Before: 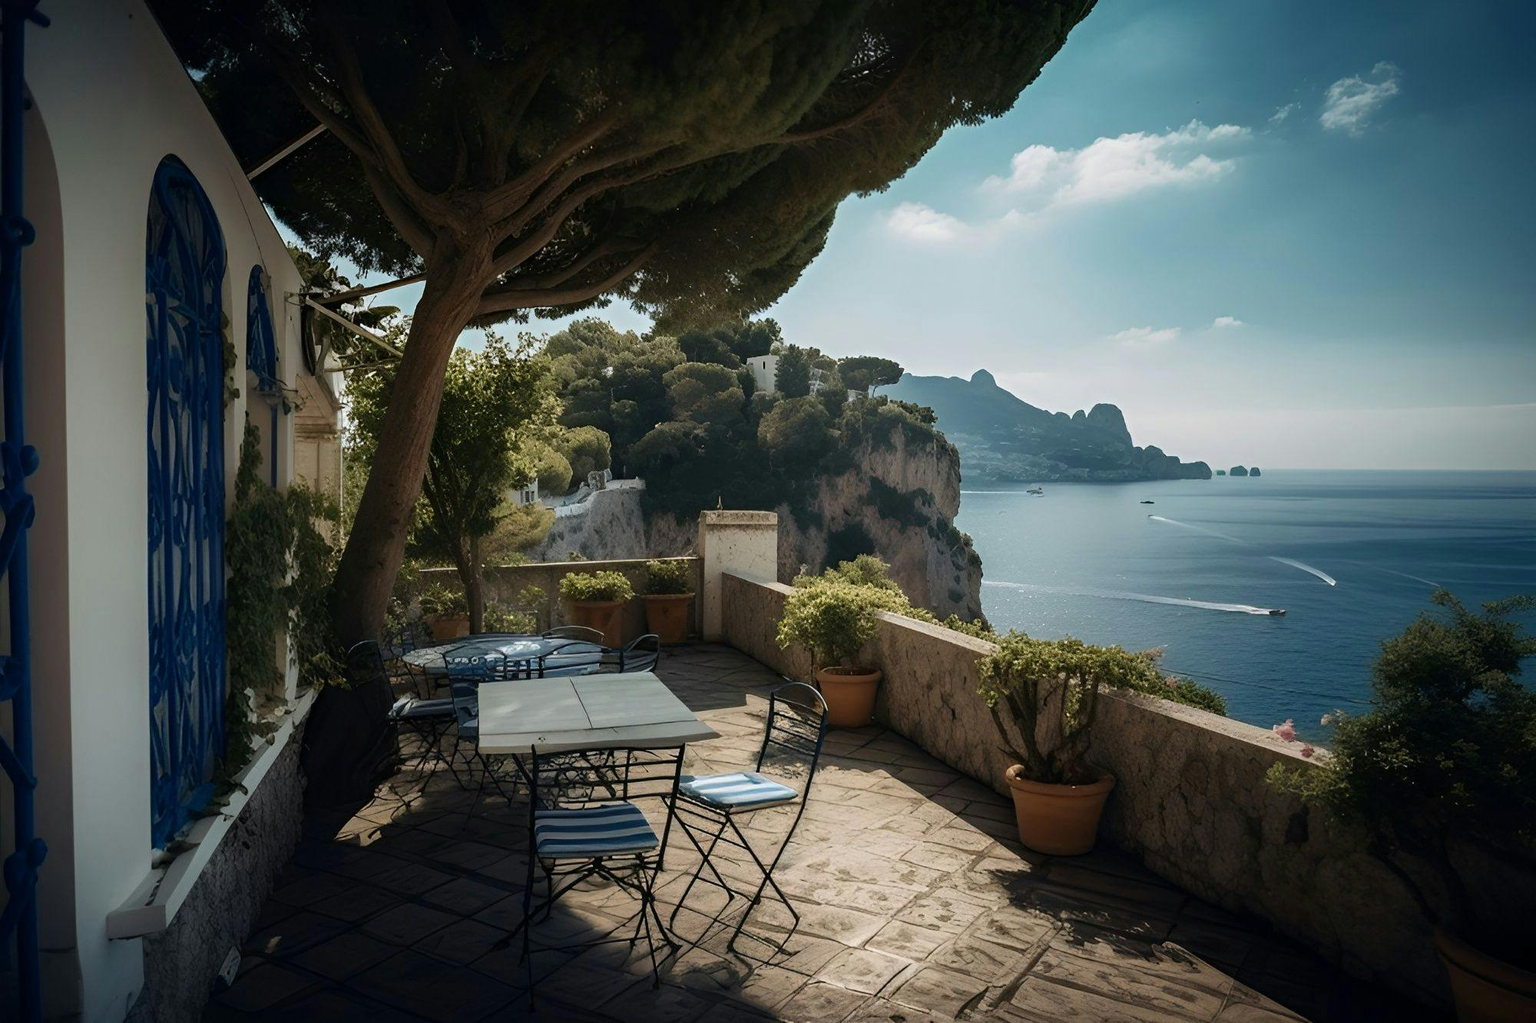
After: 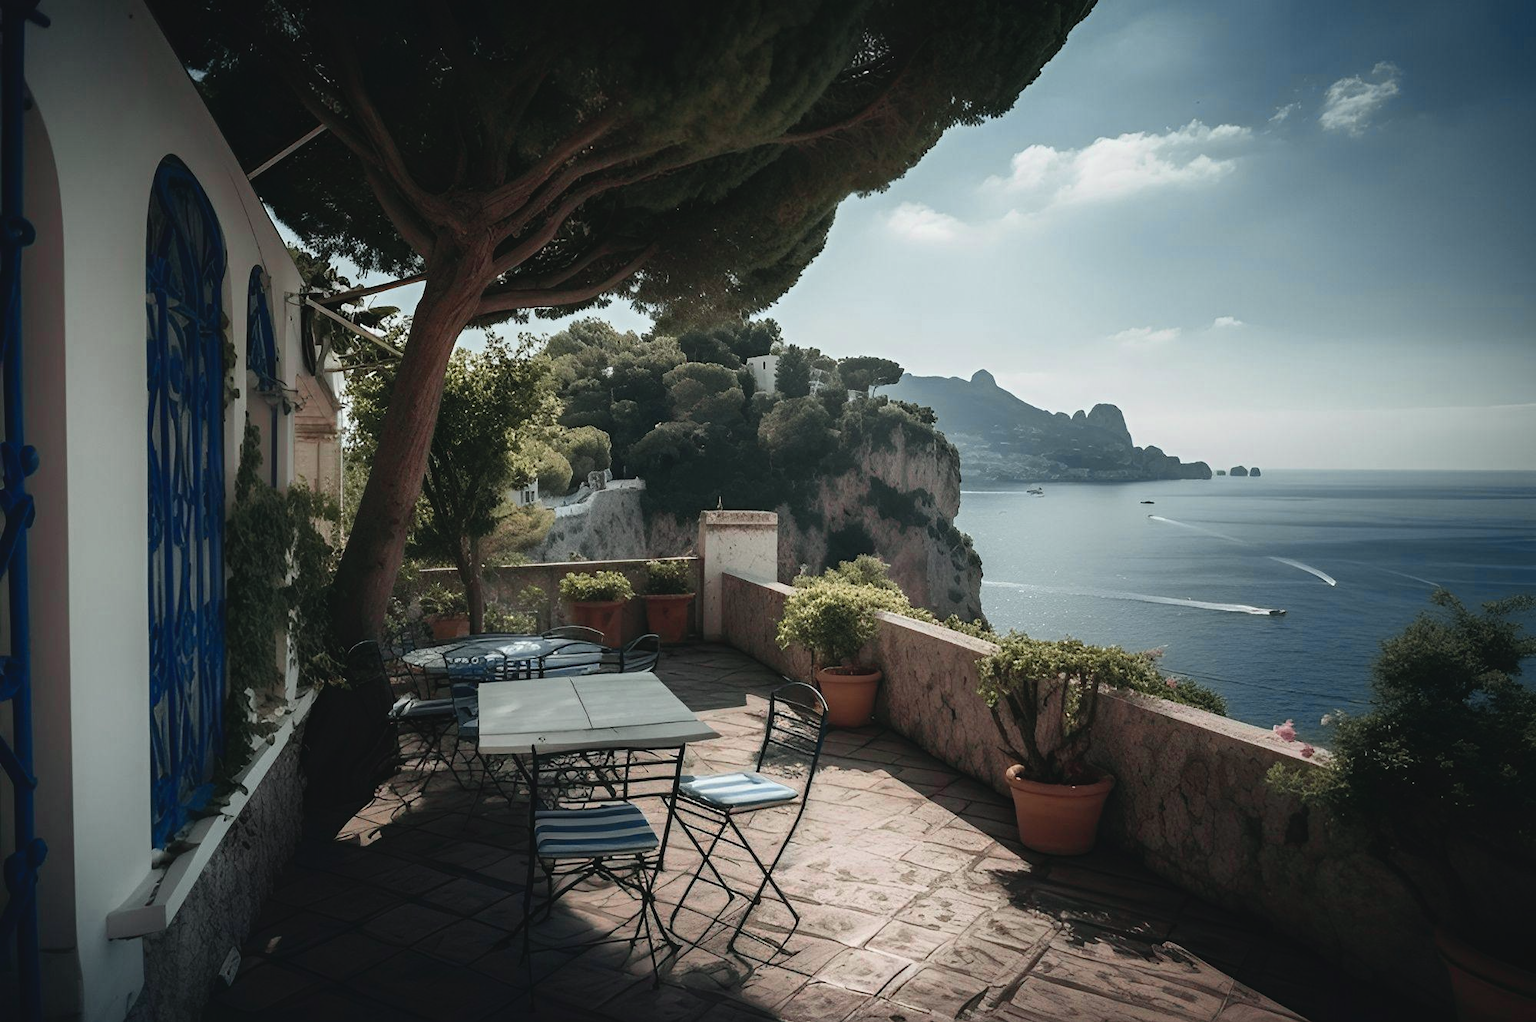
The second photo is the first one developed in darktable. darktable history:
exposure: compensate highlight preservation false
tone curve: curves: ch0 [(0, 0.046) (0.04, 0.074) (0.831, 0.861) (1, 1)]; ch1 [(0, 0) (0.146, 0.159) (0.338, 0.365) (0.417, 0.455) (0.489, 0.486) (0.504, 0.502) (0.529, 0.537) (0.563, 0.567) (1, 1)]; ch2 [(0, 0) (0.307, 0.298) (0.388, 0.375) (0.443, 0.456) (0.485, 0.492) (0.544, 0.525) (1, 1)], color space Lab, independent channels, preserve colors none
